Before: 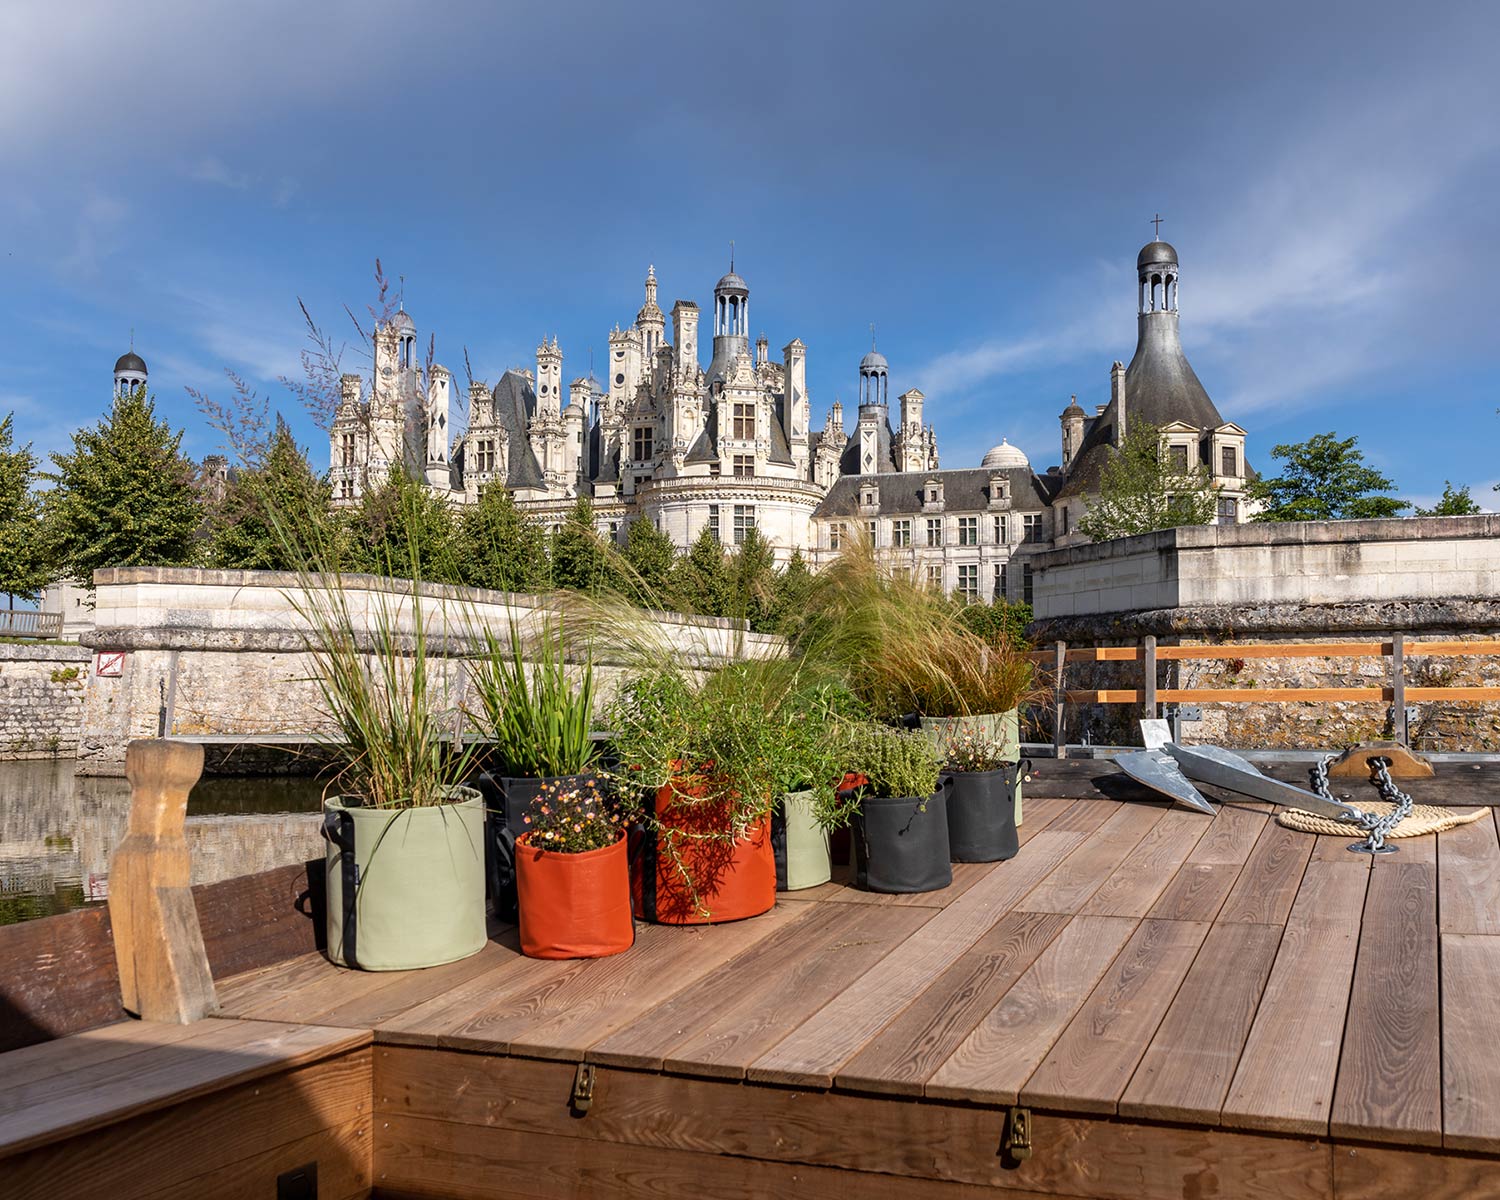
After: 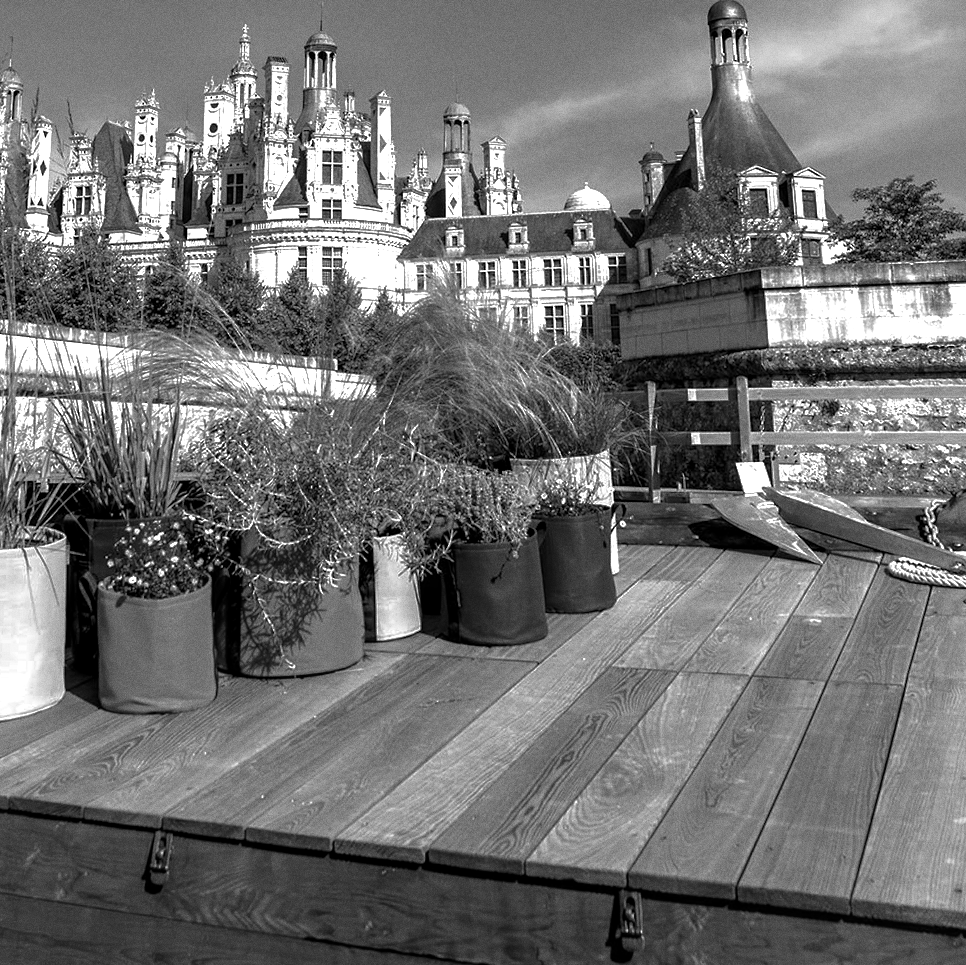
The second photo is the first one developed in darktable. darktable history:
tone equalizer: -8 EV -0.417 EV, -7 EV -0.389 EV, -6 EV -0.333 EV, -5 EV -0.222 EV, -3 EV 0.222 EV, -2 EV 0.333 EV, -1 EV 0.389 EV, +0 EV 0.417 EV, edges refinement/feathering 500, mask exposure compensation -1.57 EV, preserve details no
exposure: black level correction 0.003, exposure 0.383 EV, compensate highlight preservation false
base curve: curves: ch0 [(0, 0) (0.826, 0.587) (1, 1)]
crop and rotate: left 28.256%, top 17.734%, right 12.656%, bottom 3.573%
rotate and perspective: rotation 0.128°, lens shift (vertical) -0.181, lens shift (horizontal) -0.044, shear 0.001, automatic cropping off
white balance: red 1.029, blue 0.92
grain: coarseness 0.09 ISO
monochrome: on, module defaults
